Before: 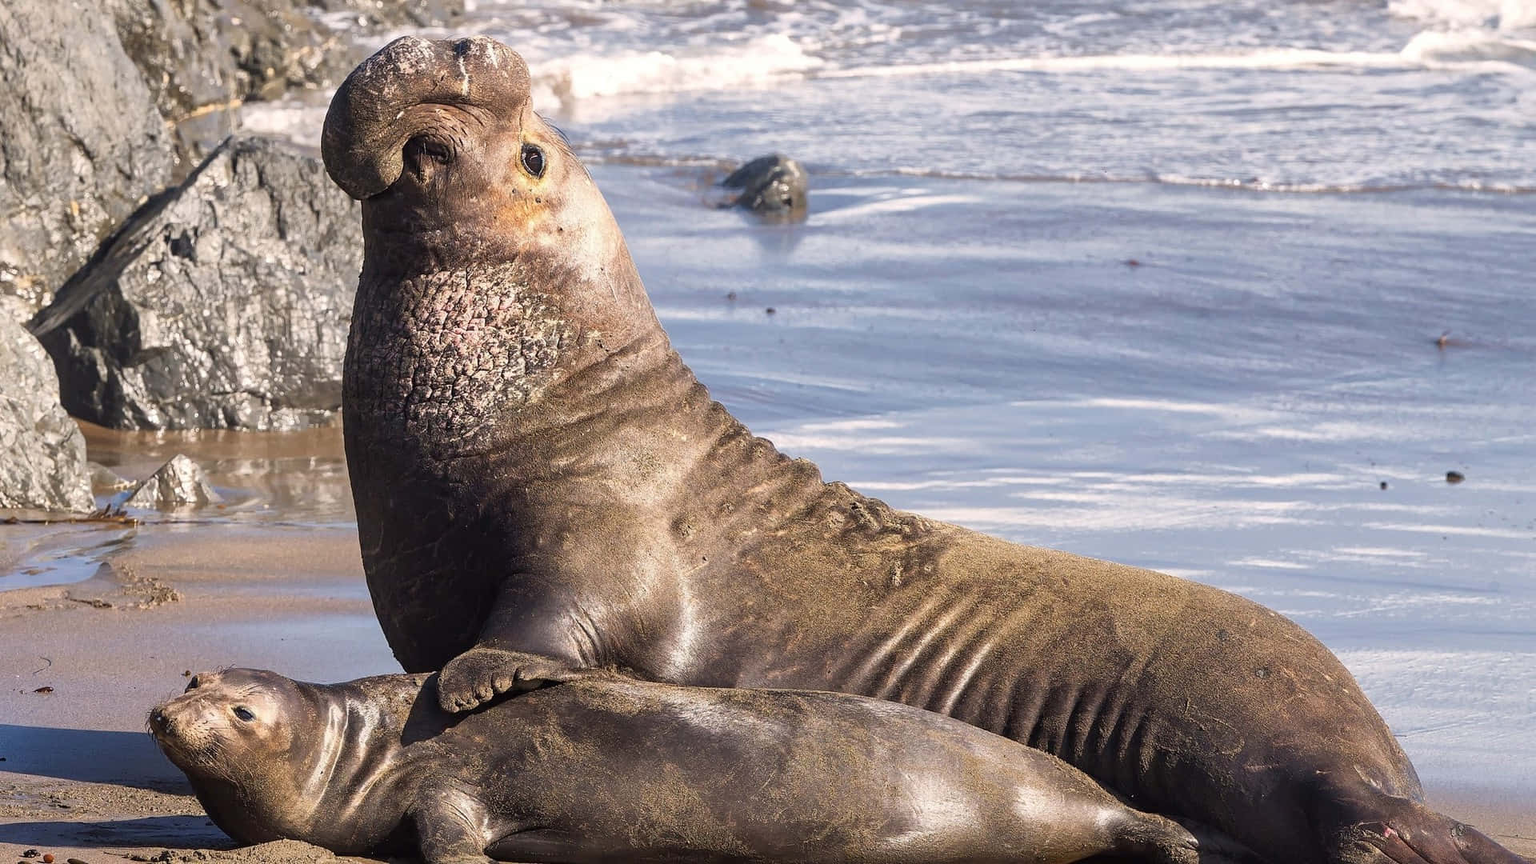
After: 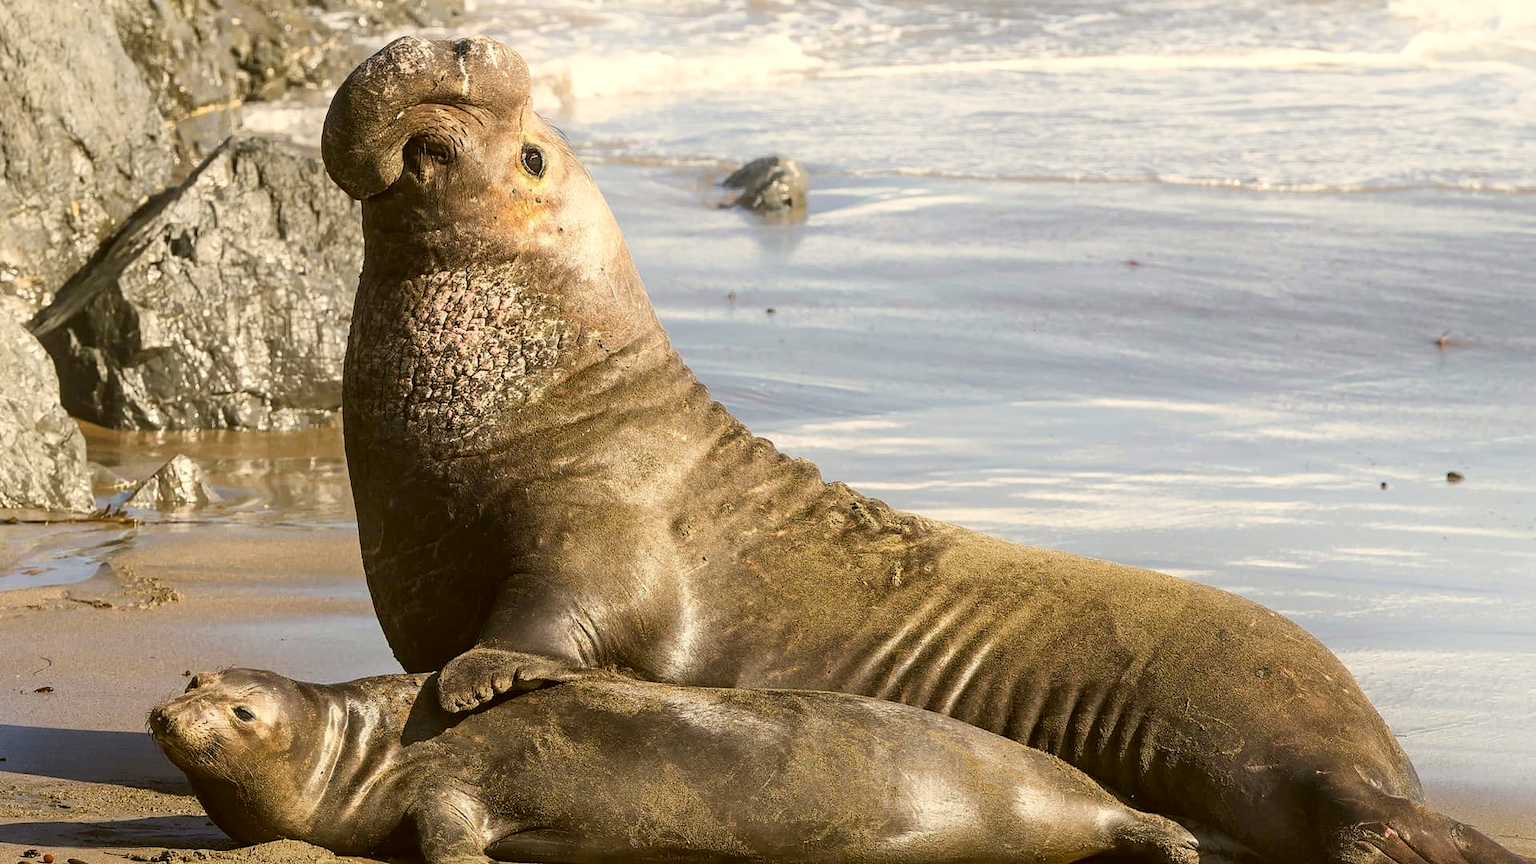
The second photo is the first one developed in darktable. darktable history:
shadows and highlights: highlights 71.46, soften with gaussian
color correction: highlights a* -1.56, highlights b* 10.1, shadows a* 0.33, shadows b* 19.37
